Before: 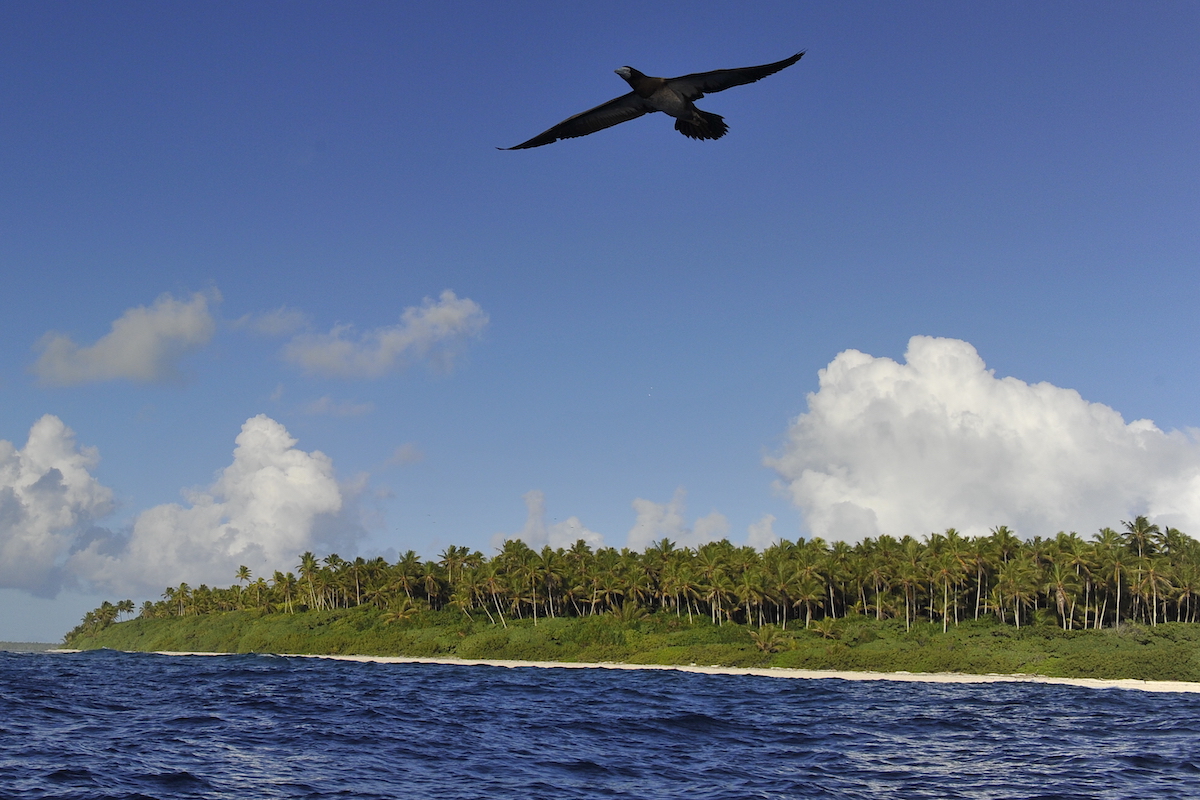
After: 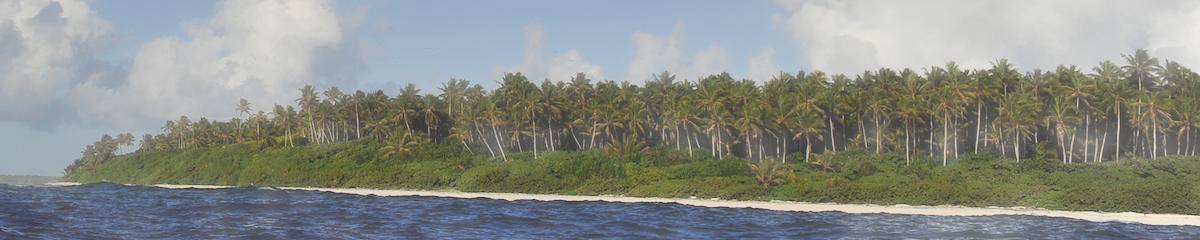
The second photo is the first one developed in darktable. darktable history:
crop and rotate: top 58.535%, bottom 11.423%
haze removal: strength -0.897, distance 0.232, adaptive false
